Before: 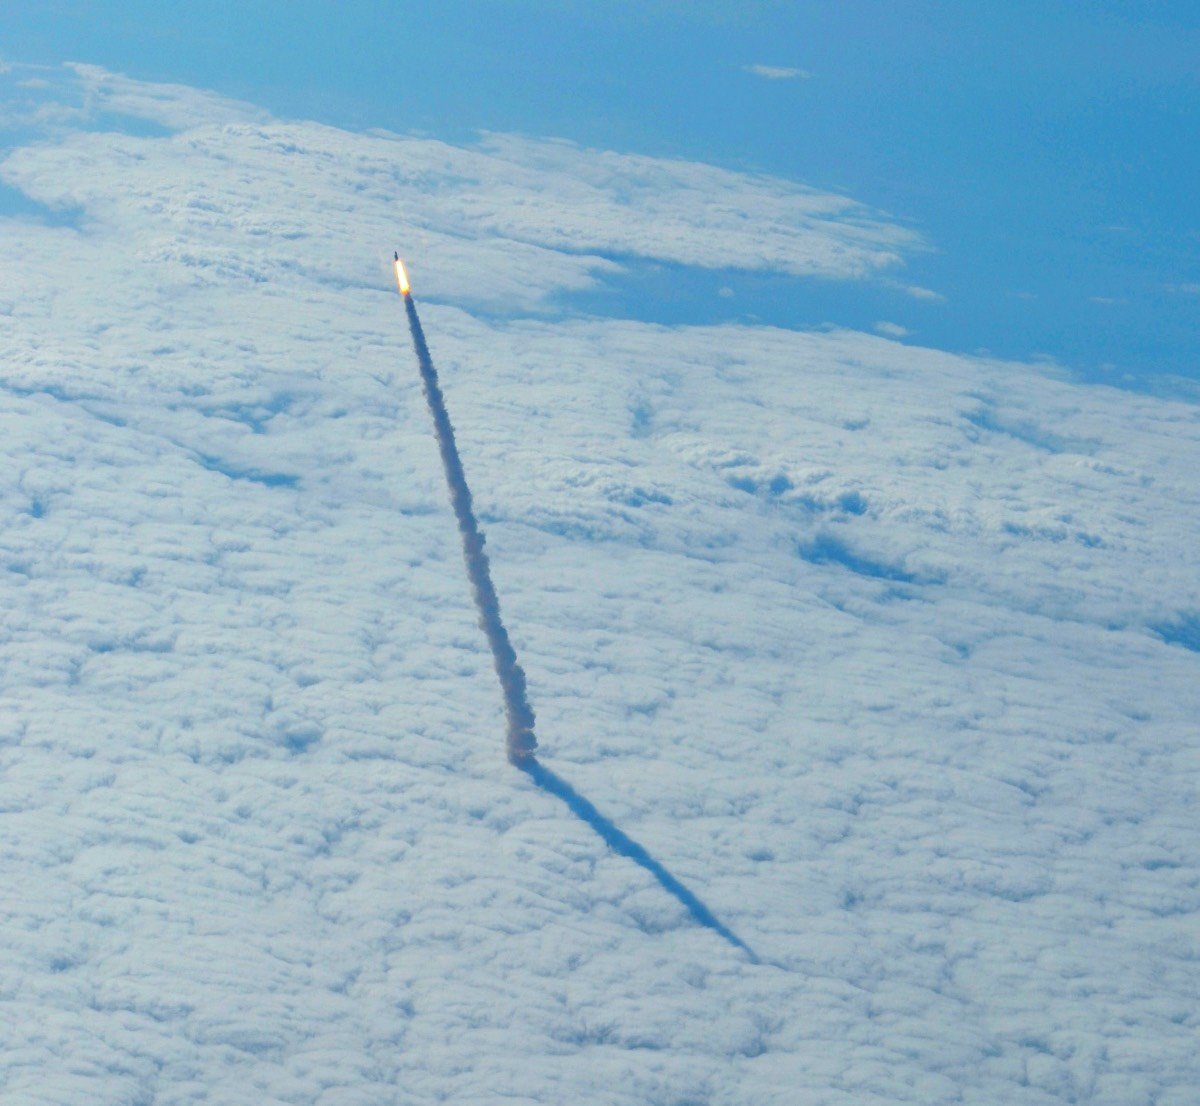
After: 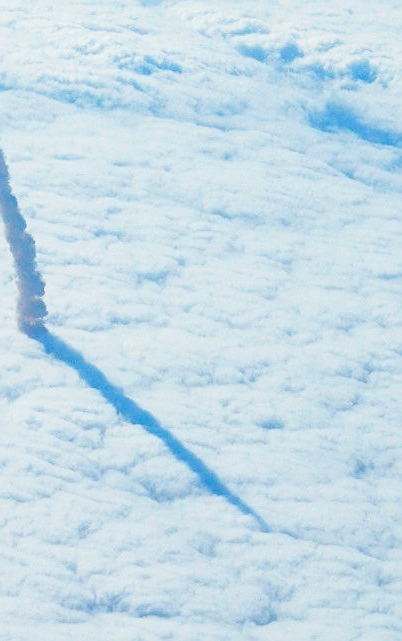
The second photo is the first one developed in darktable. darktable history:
sharpen: amount 0.478
crop: left 40.859%, top 39.091%, right 25.582%, bottom 2.946%
base curve: curves: ch0 [(0, 0) (0.028, 0.03) (0.121, 0.232) (0.46, 0.748) (0.859, 0.968) (1, 1)], preserve colors none
